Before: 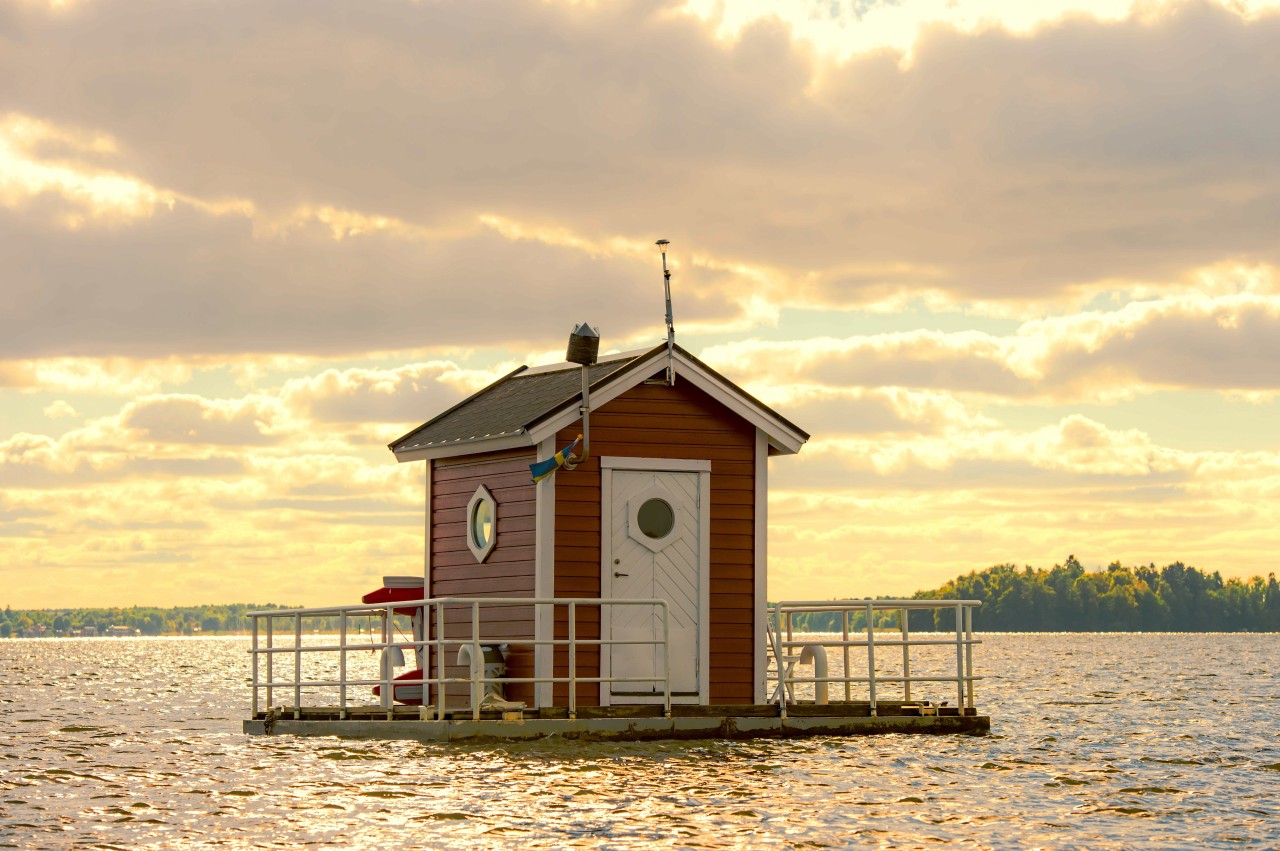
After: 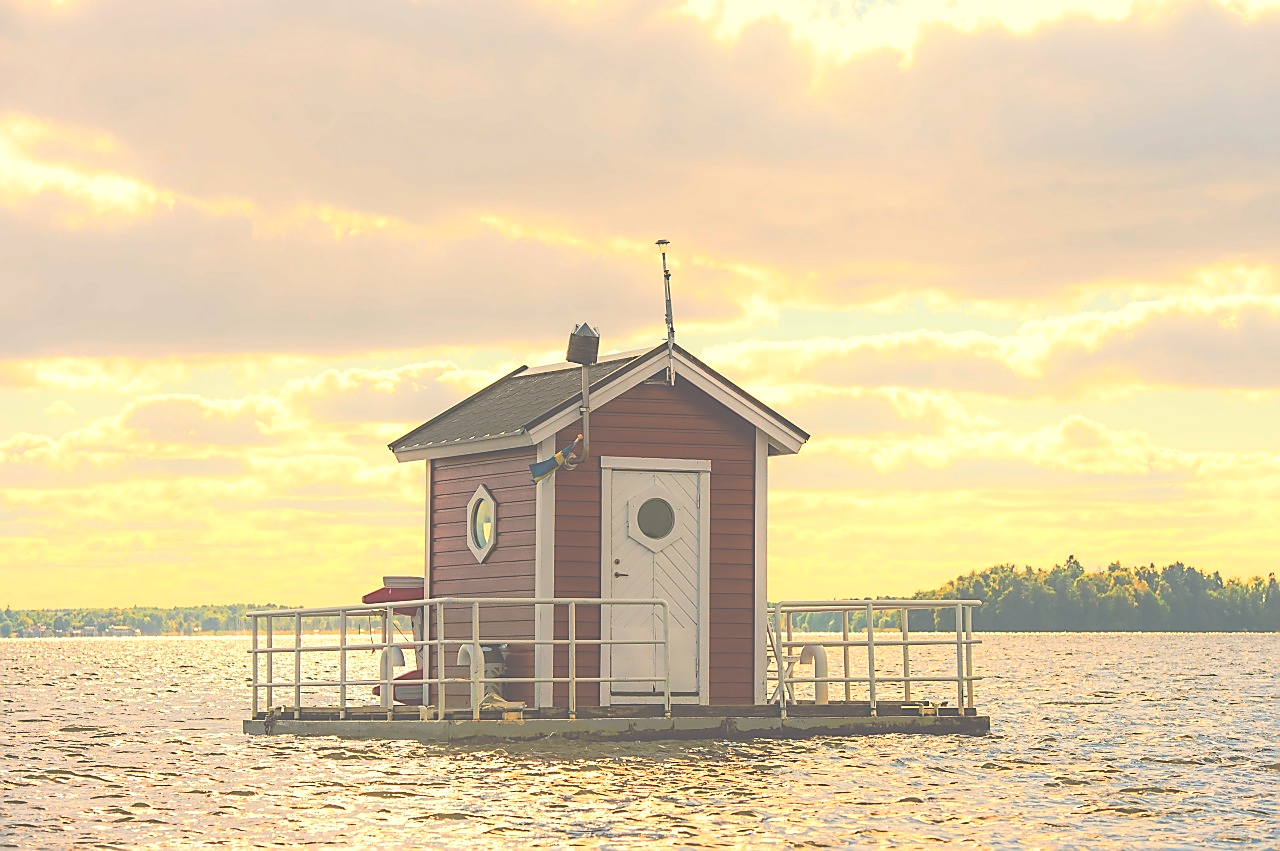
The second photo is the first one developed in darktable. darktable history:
exposure: black level correction -0.087, compensate highlight preservation false
sharpen: radius 1.378, amount 1.262, threshold 0.745
contrast brightness saturation: contrast 0.204, brightness 0.156, saturation 0.23
